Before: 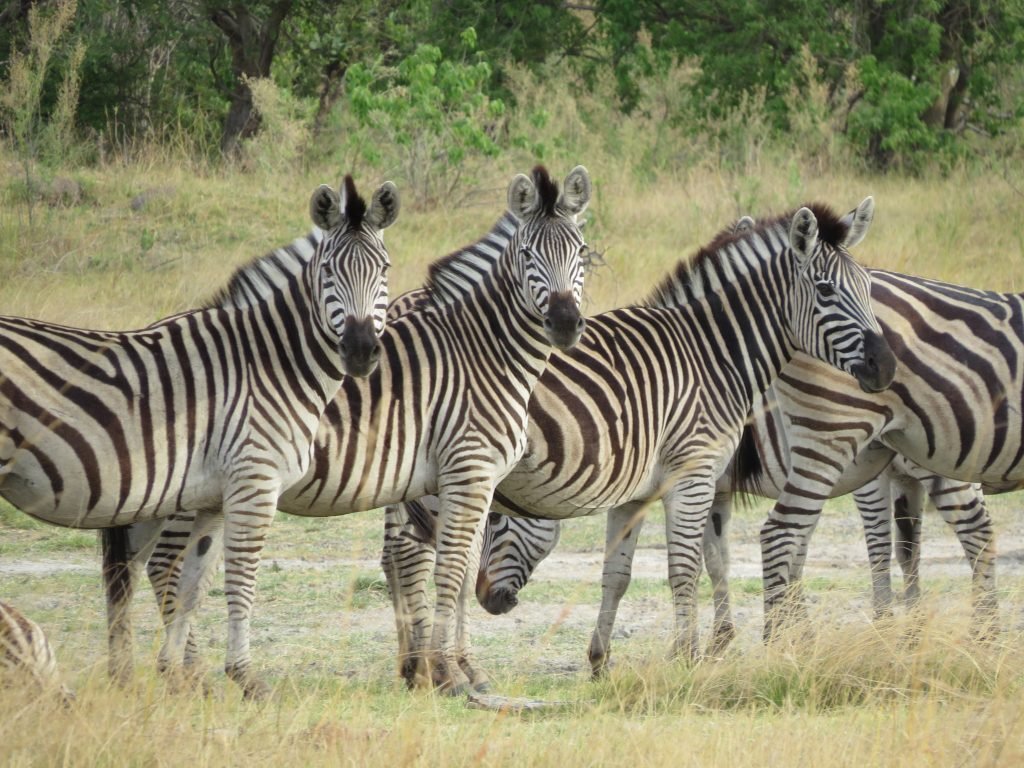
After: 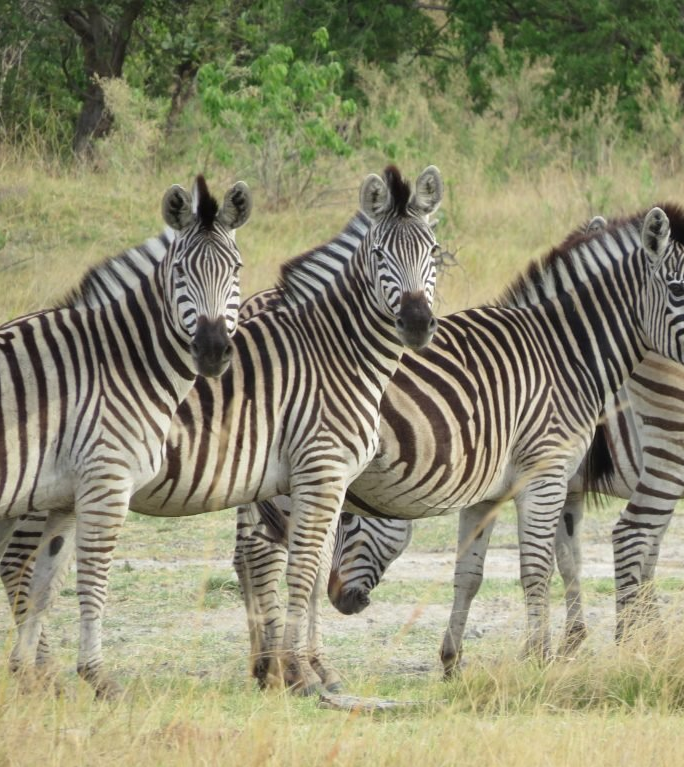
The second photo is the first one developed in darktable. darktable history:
crop and rotate: left 14.493%, right 18.658%
